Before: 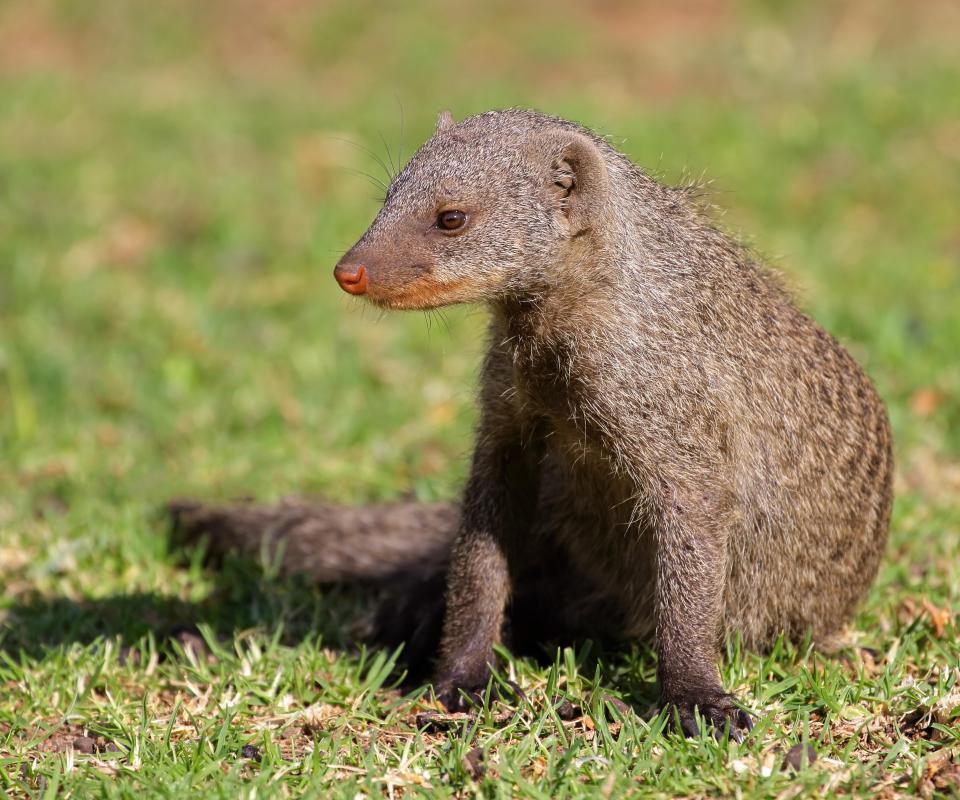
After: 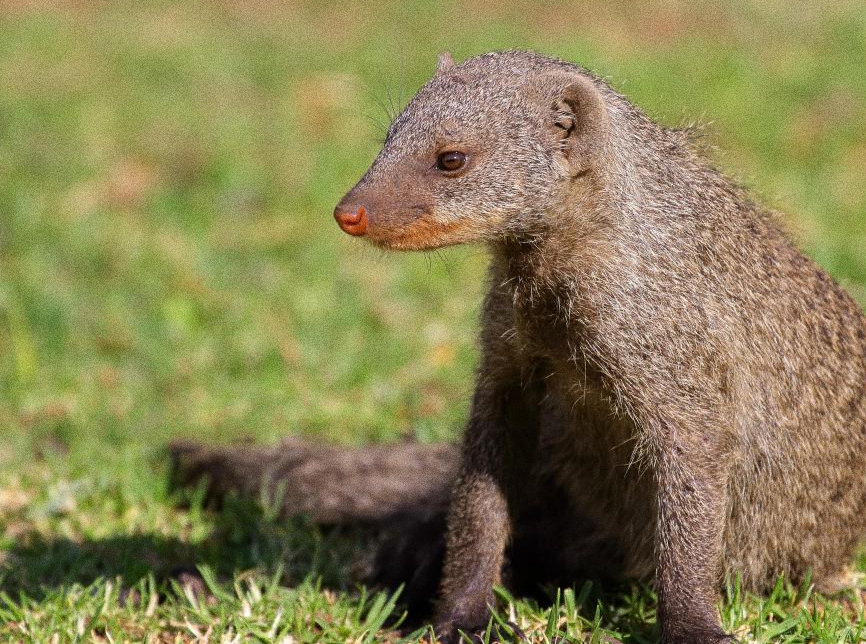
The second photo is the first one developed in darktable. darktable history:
crop: top 7.49%, right 9.717%, bottom 11.943%
grain: coarseness 11.82 ISO, strength 36.67%, mid-tones bias 74.17%
